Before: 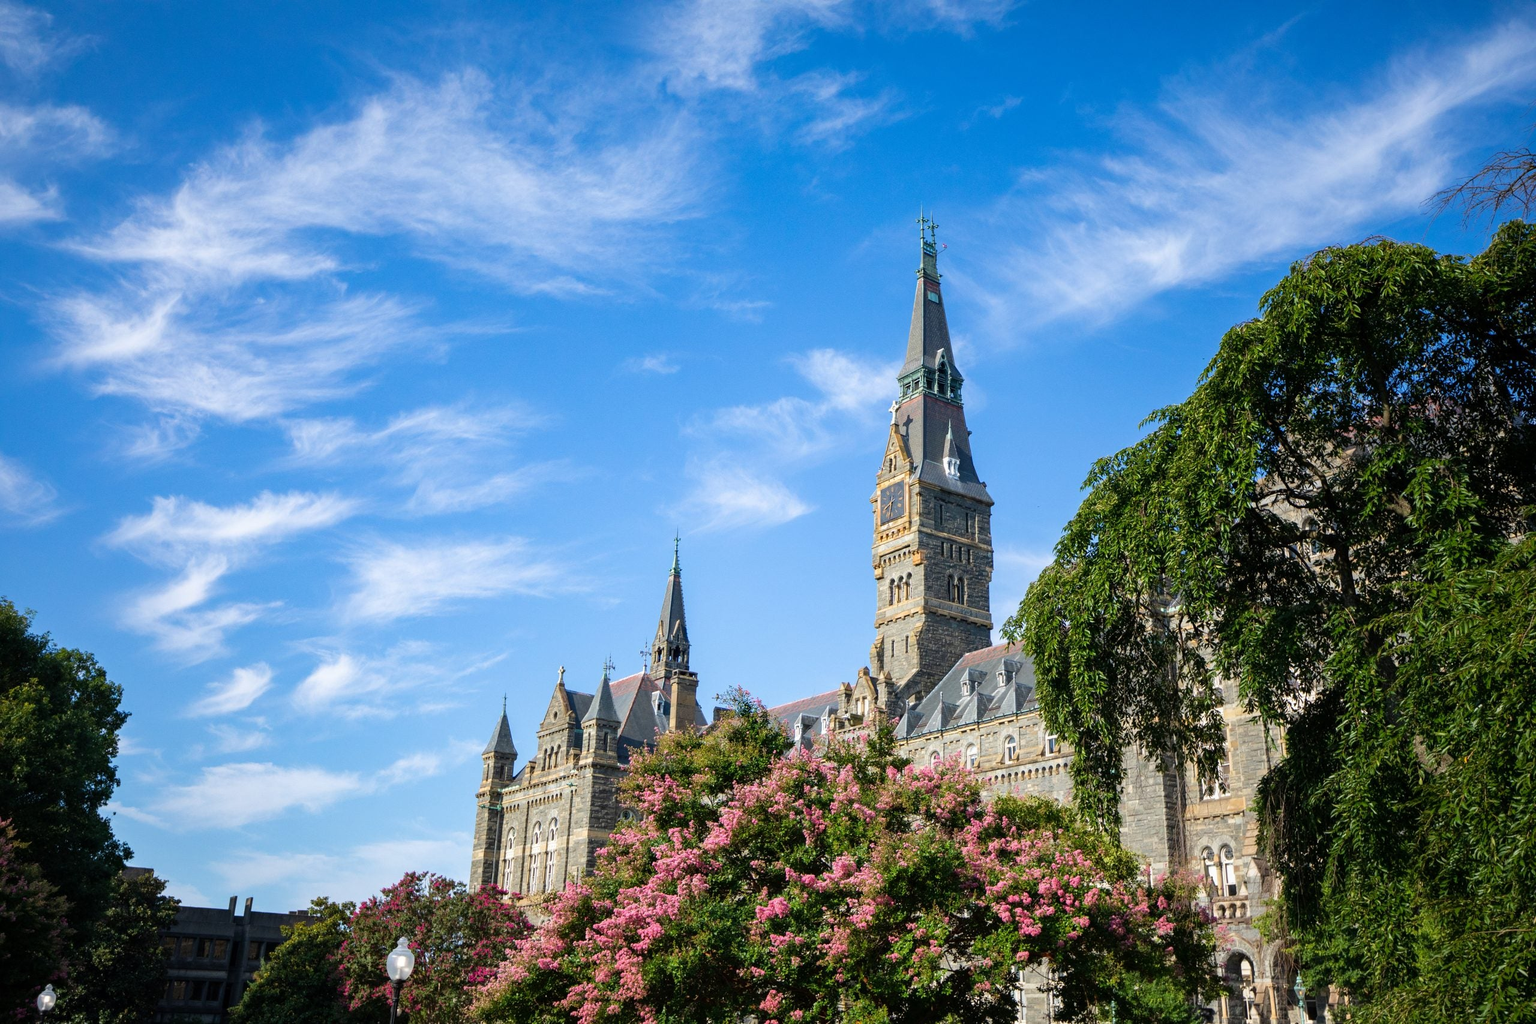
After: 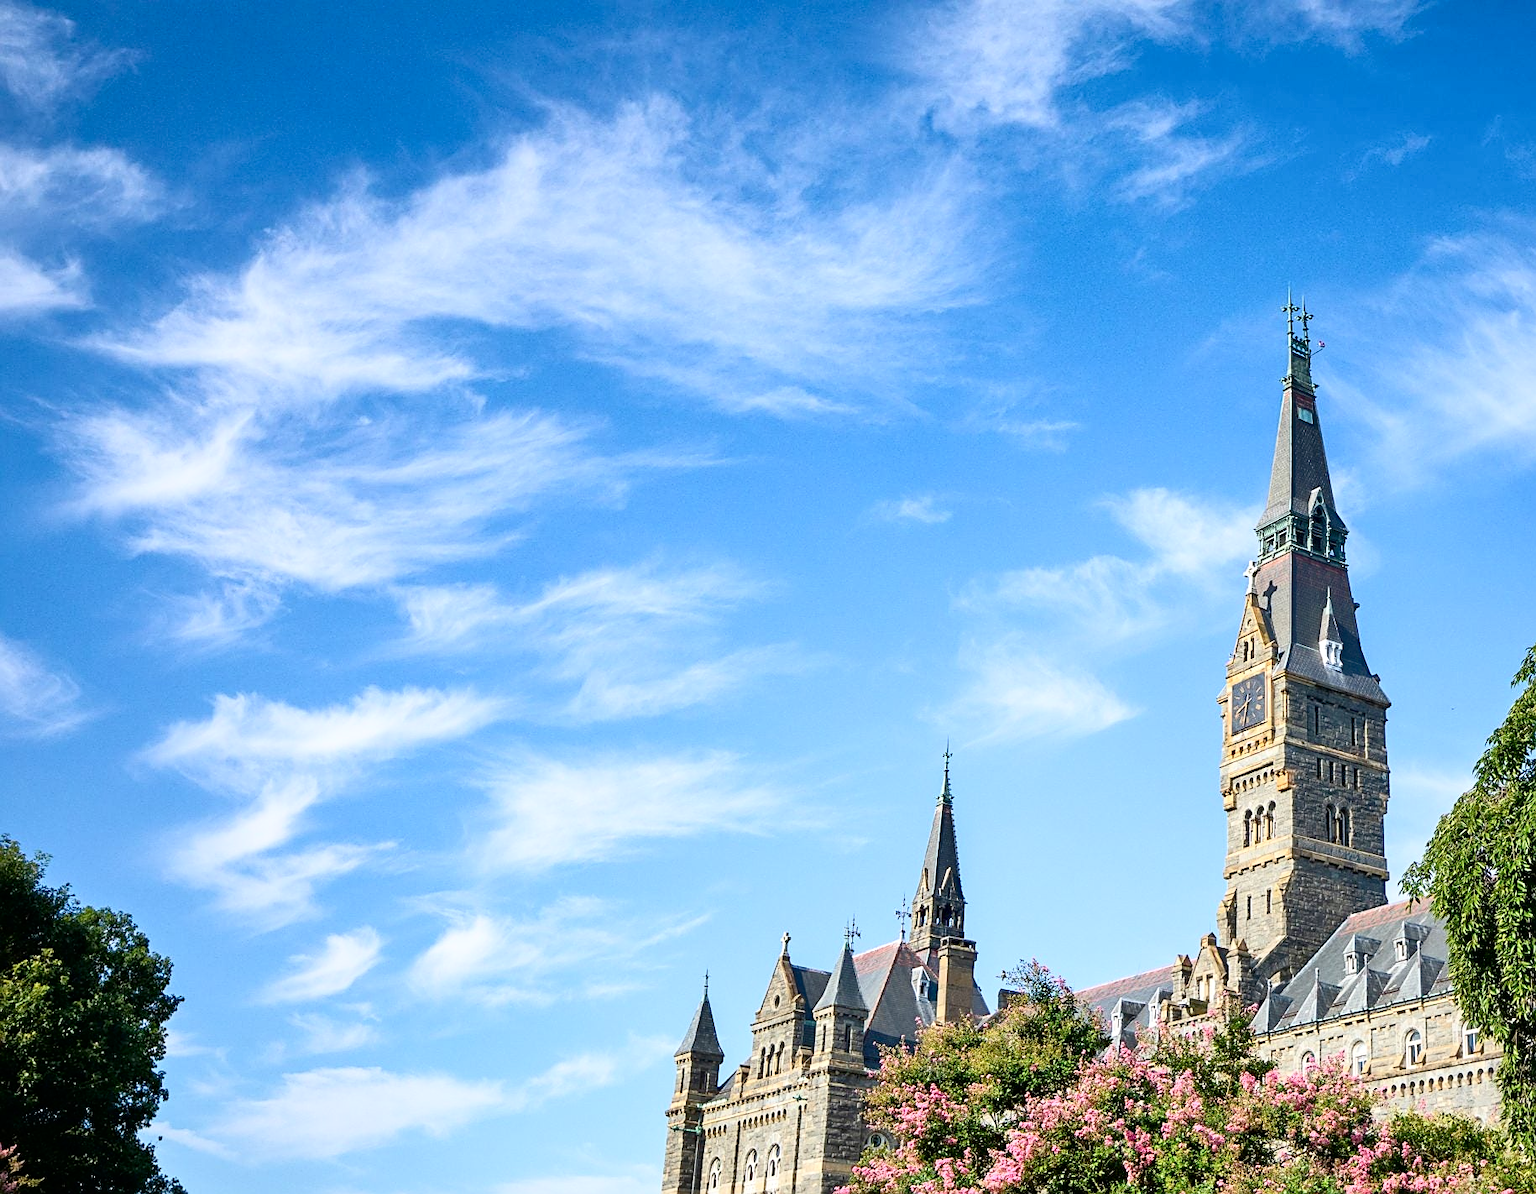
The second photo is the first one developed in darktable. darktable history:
sharpen: on, module defaults
crop: right 28.497%, bottom 16.607%
contrast brightness saturation: contrast 0.288
tone equalizer: -7 EV 0.156 EV, -6 EV 0.61 EV, -5 EV 1.18 EV, -4 EV 1.33 EV, -3 EV 1.17 EV, -2 EV 0.6 EV, -1 EV 0.15 EV
